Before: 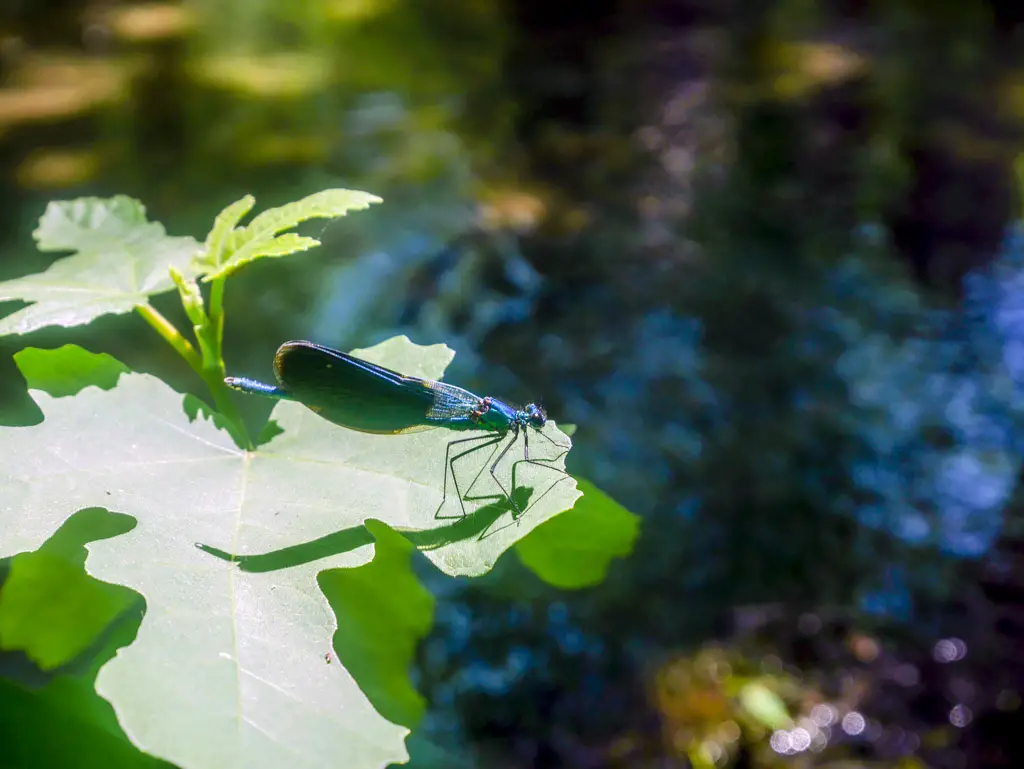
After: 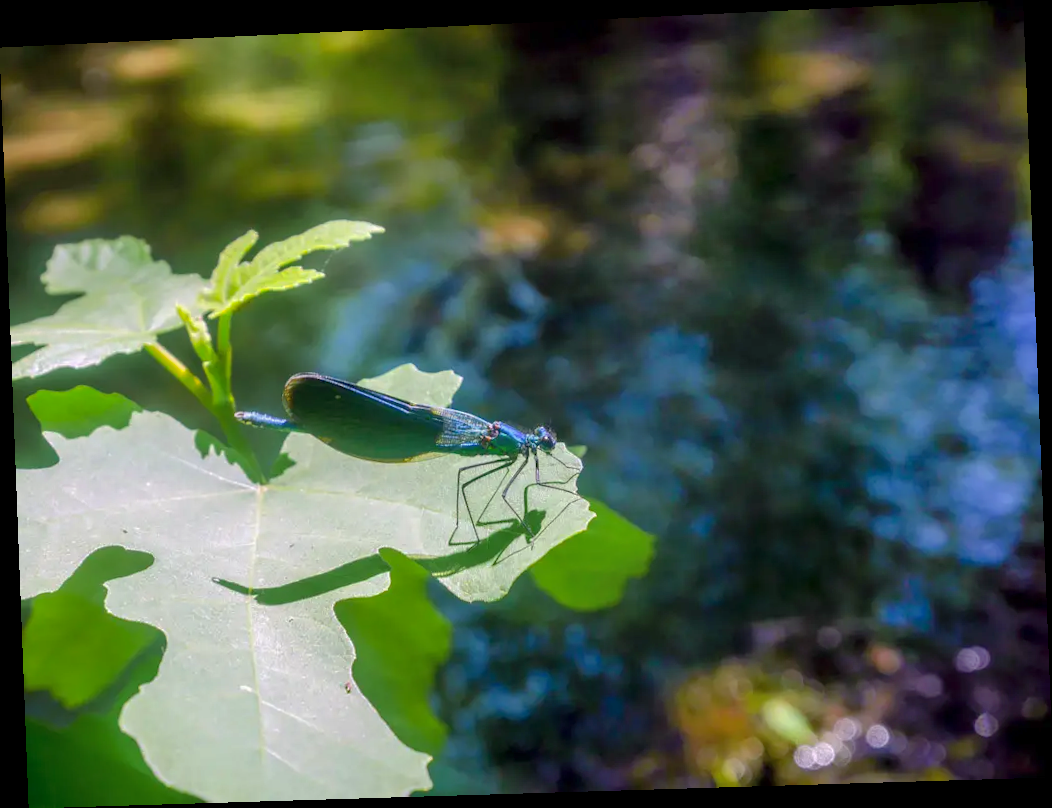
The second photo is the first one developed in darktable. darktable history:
shadows and highlights: on, module defaults
rotate and perspective: rotation -2.22°, lens shift (horizontal) -0.022, automatic cropping off
